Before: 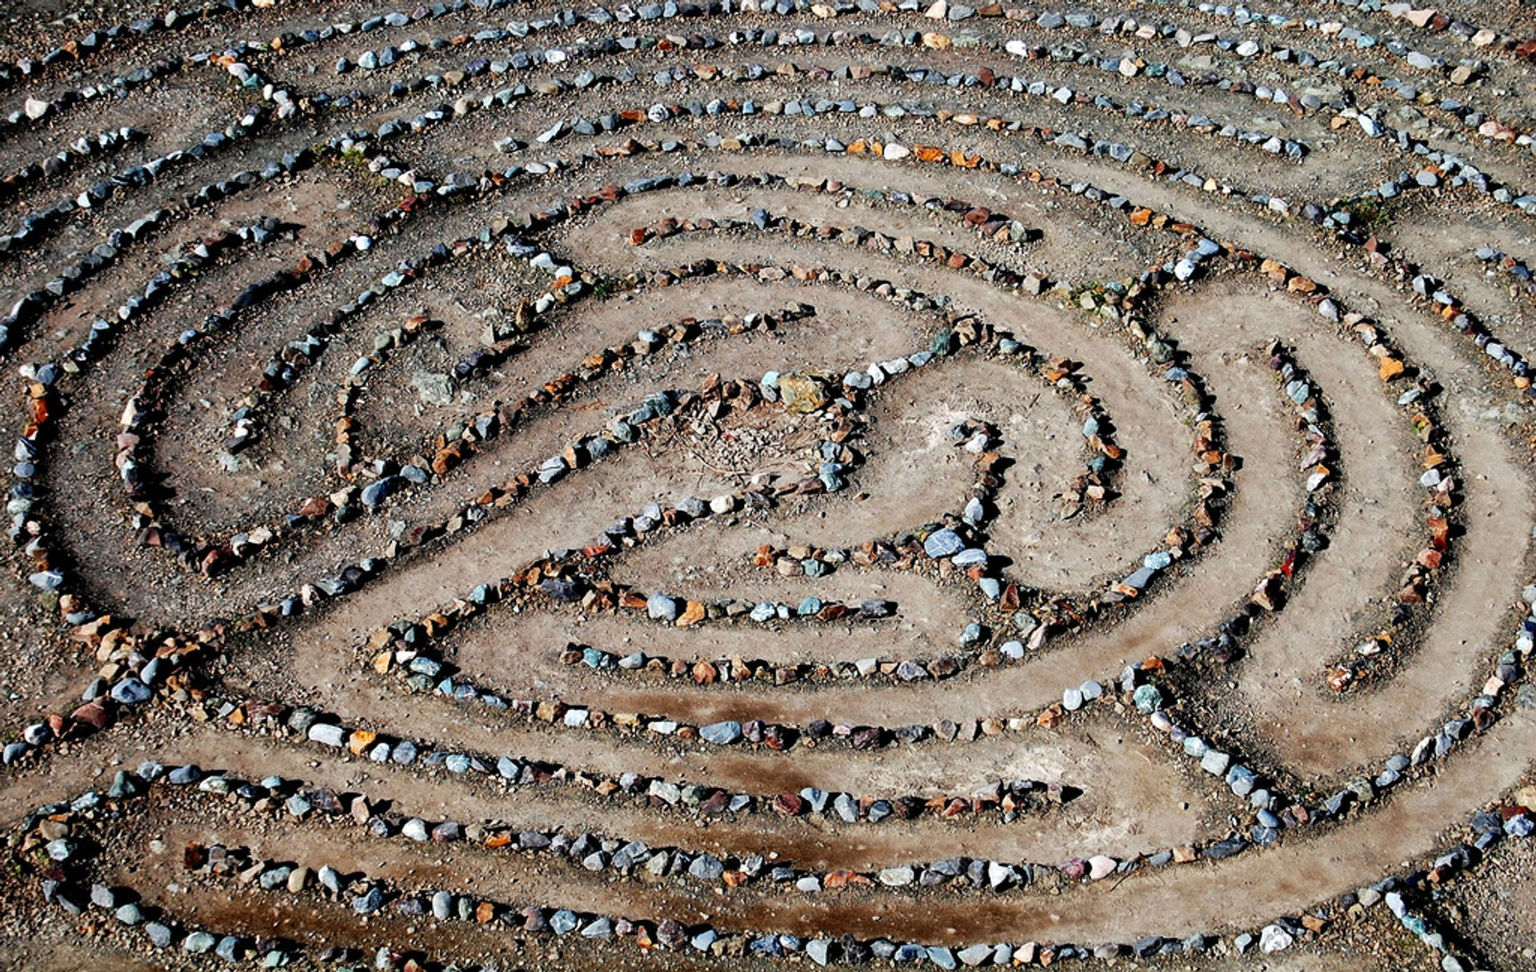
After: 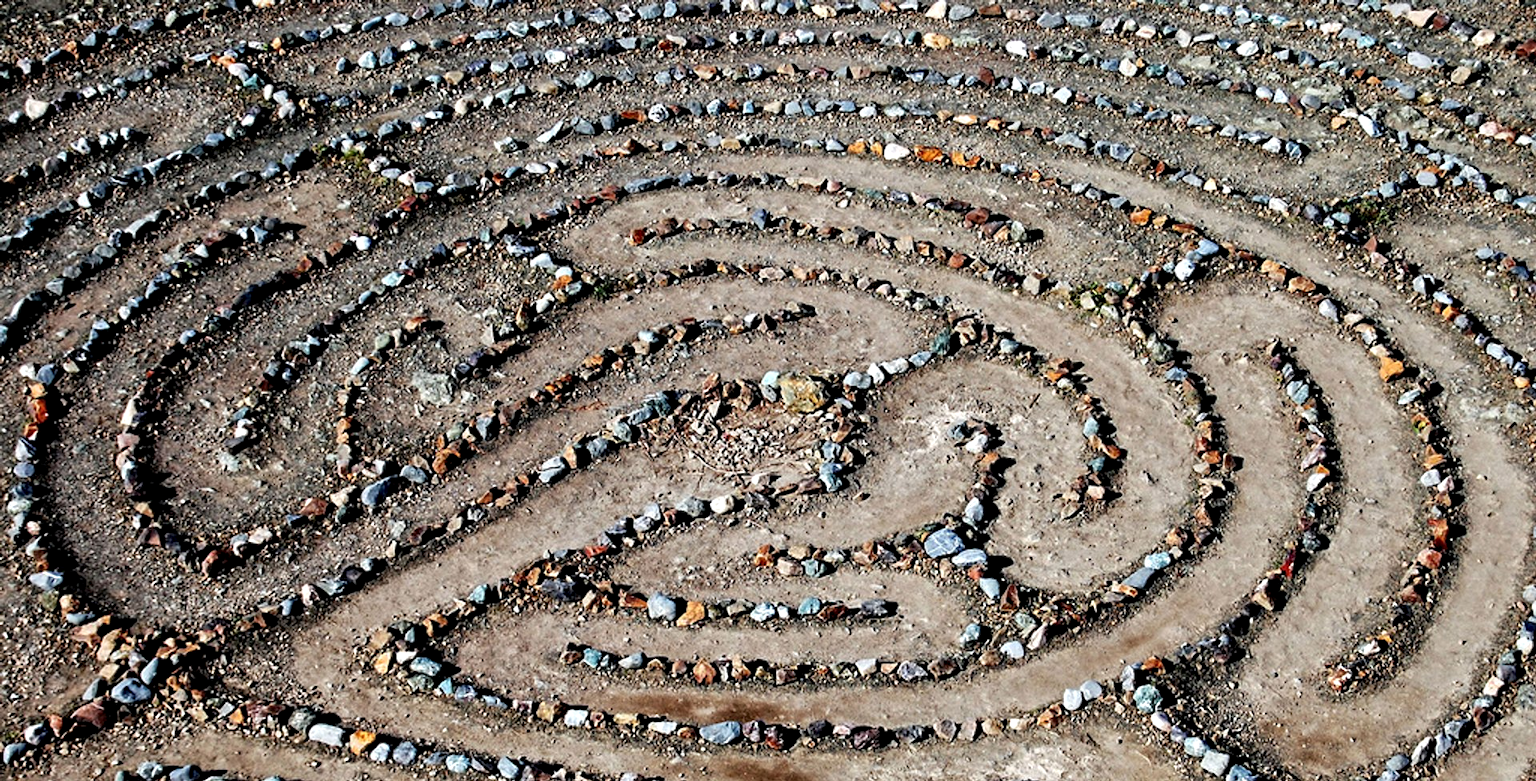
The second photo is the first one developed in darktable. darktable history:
contrast equalizer: octaves 7, y [[0.5, 0.501, 0.525, 0.597, 0.58, 0.514], [0.5 ×6], [0.5 ×6], [0 ×6], [0 ×6]]
crop: bottom 19.564%
shadows and highlights: shadows 29.24, highlights -29.13, low approximation 0.01, soften with gaussian
exposure: compensate highlight preservation false
